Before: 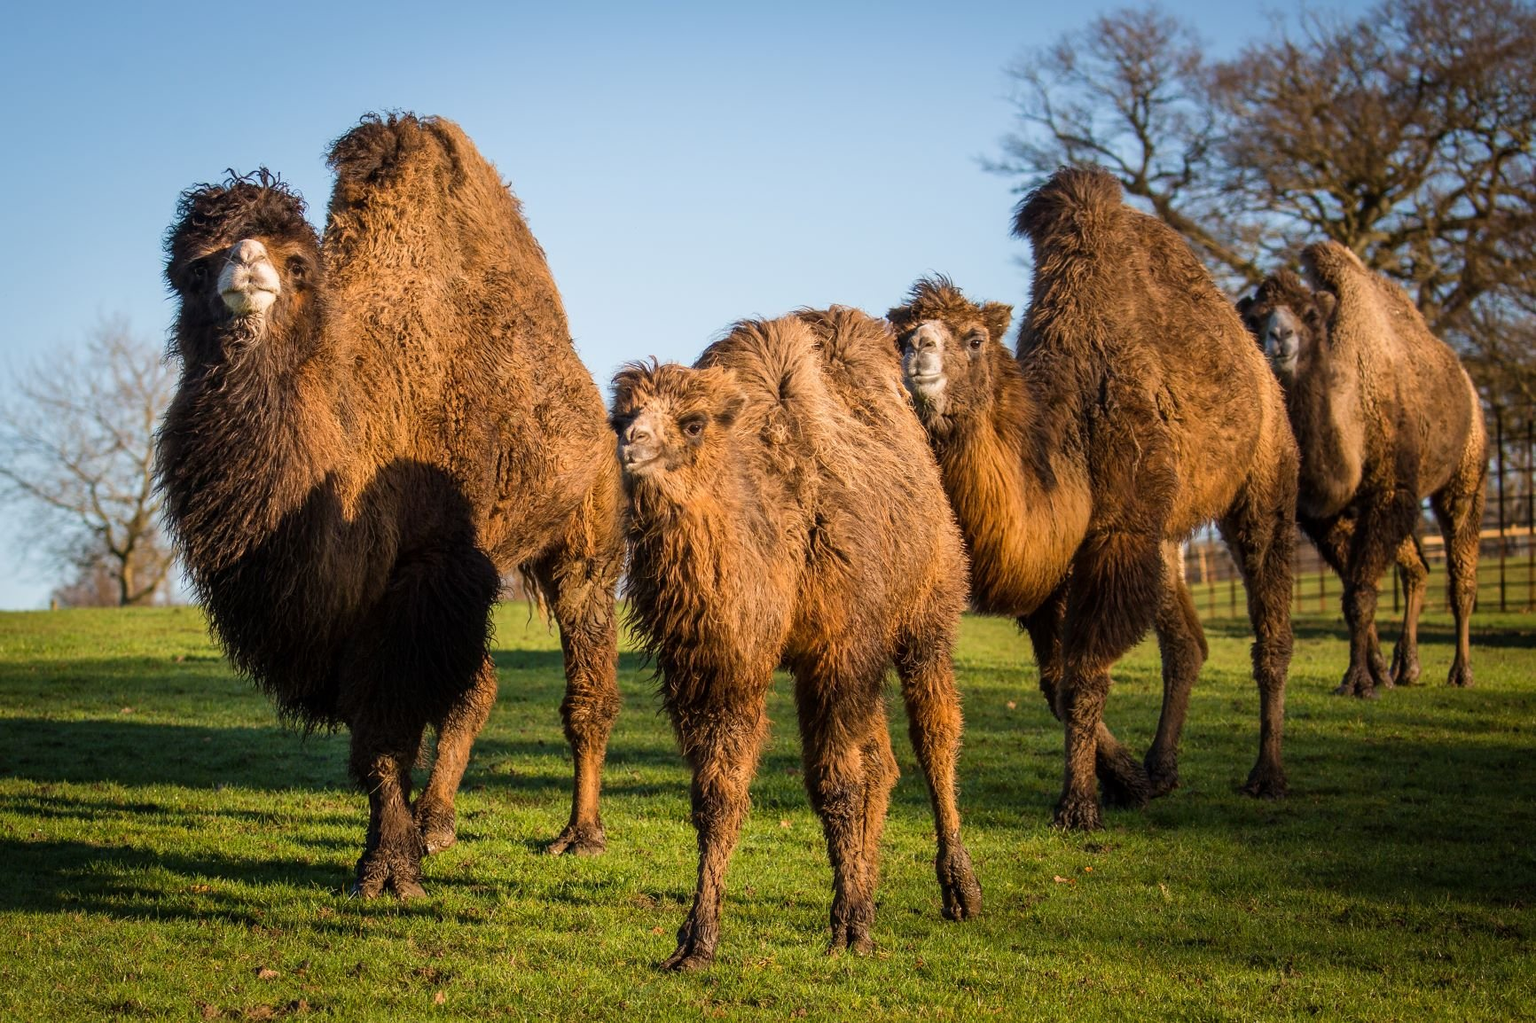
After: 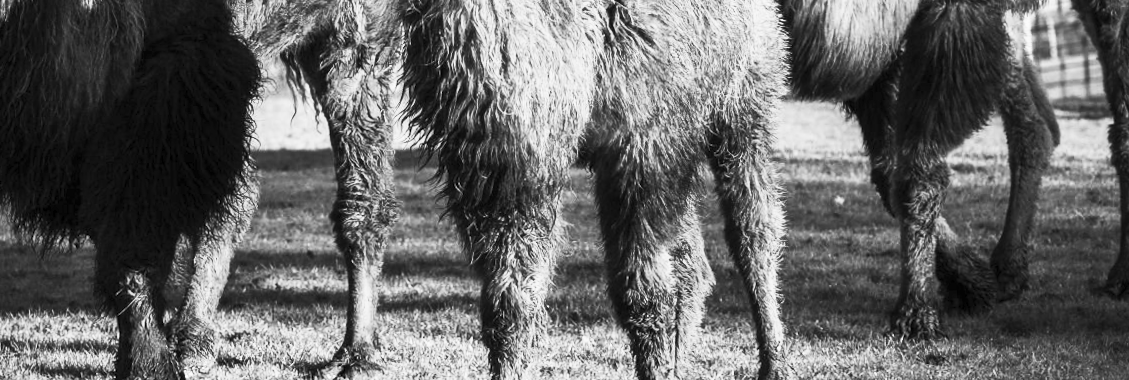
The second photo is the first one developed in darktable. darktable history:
crop: left 18.091%, top 51.13%, right 17.525%, bottom 16.85%
rotate and perspective: rotation -1.17°, automatic cropping off
contrast brightness saturation: contrast 0.53, brightness 0.47, saturation -1
